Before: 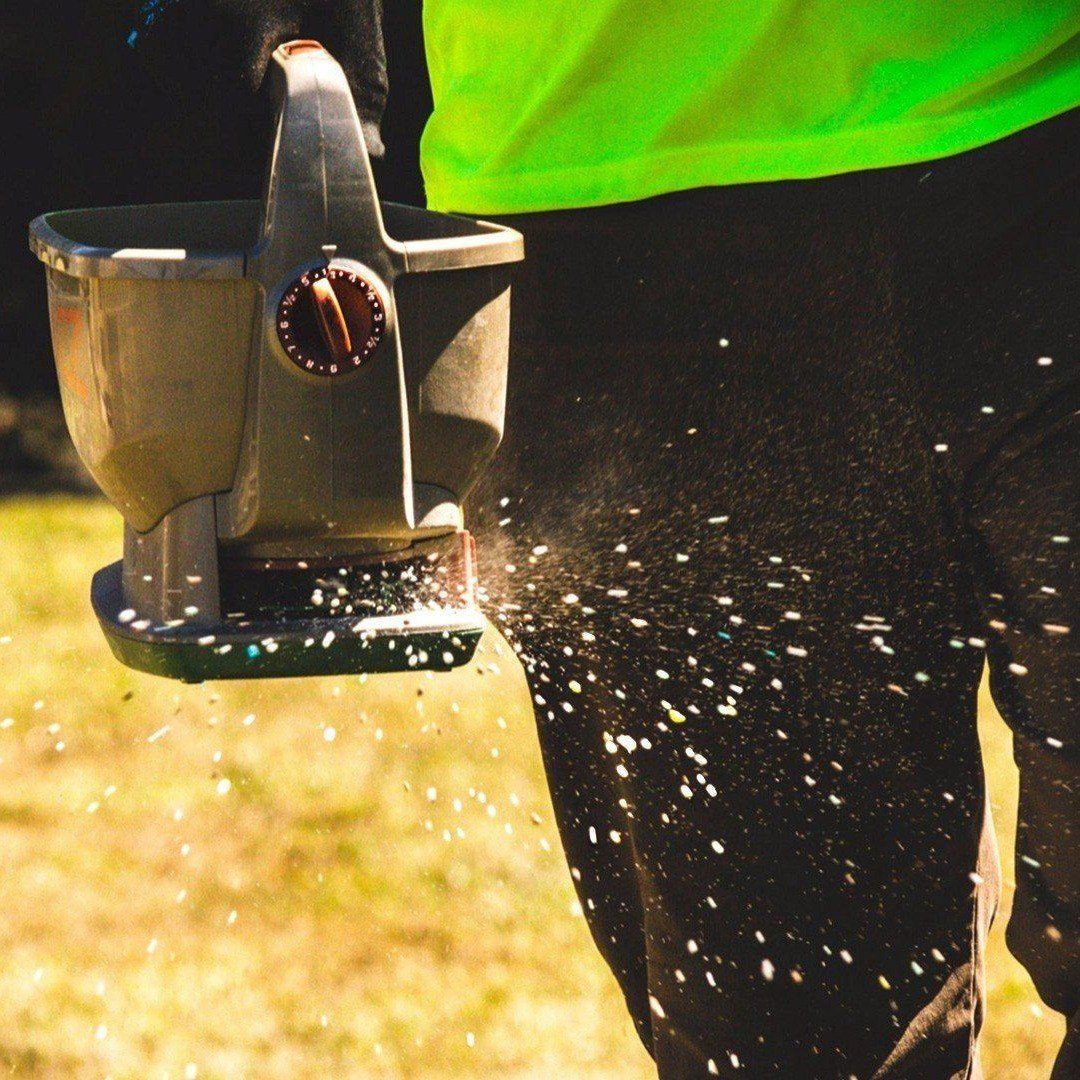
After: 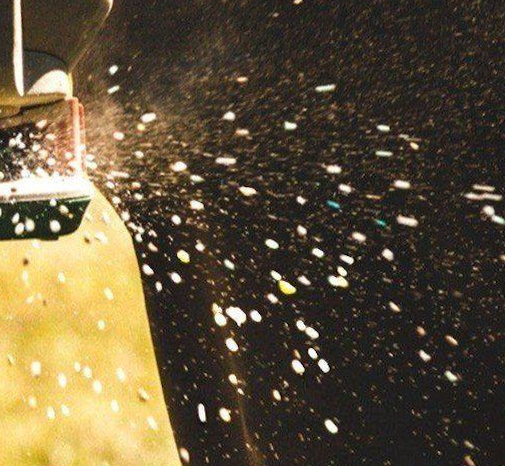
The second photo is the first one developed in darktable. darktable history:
crop: left 35.03%, top 36.625%, right 14.663%, bottom 20.057%
rotate and perspective: rotation 0.215°, lens shift (vertical) -0.139, crop left 0.069, crop right 0.939, crop top 0.002, crop bottom 0.996
